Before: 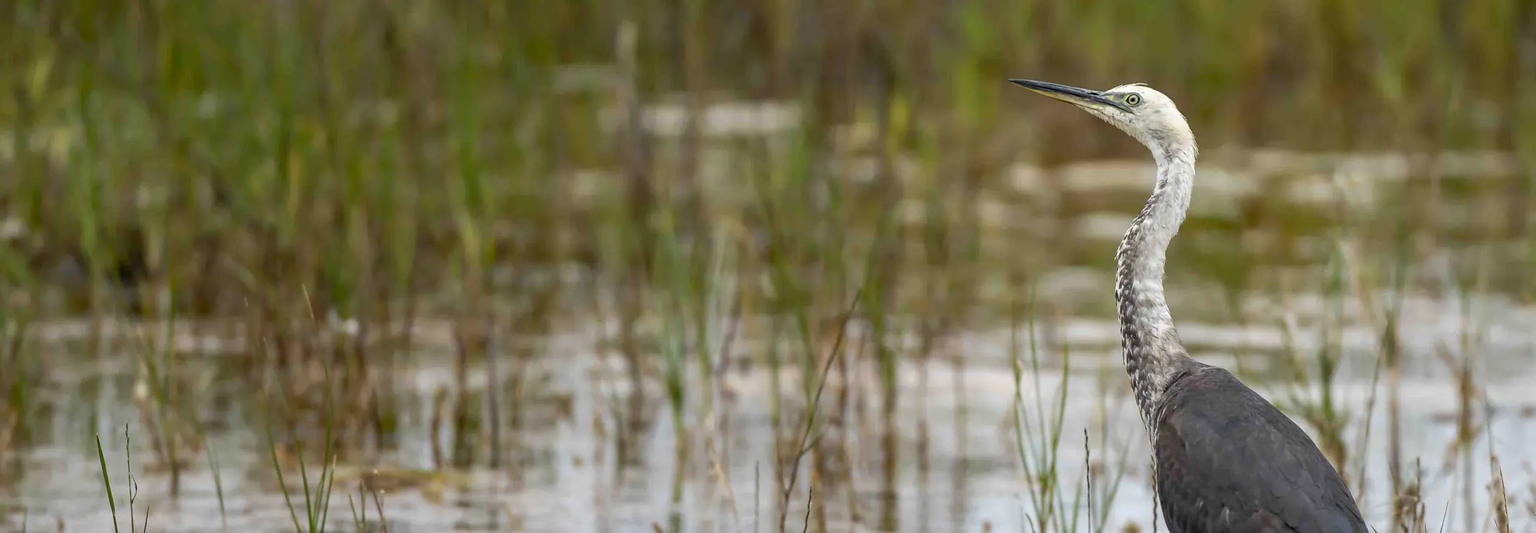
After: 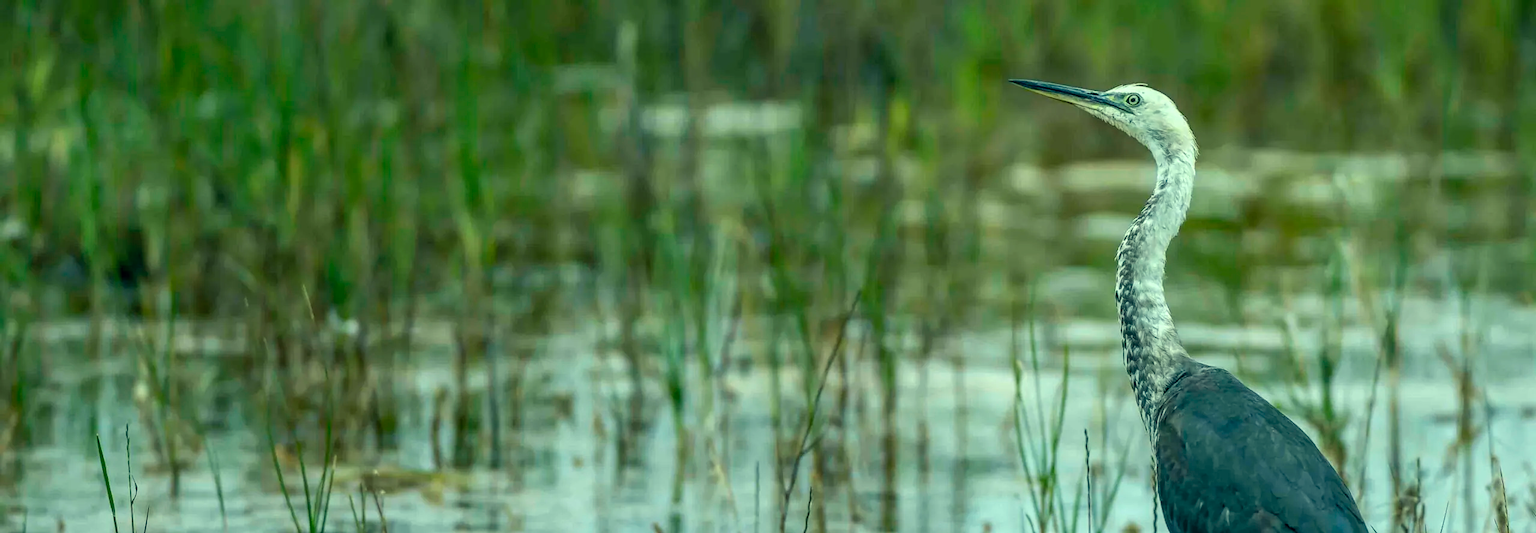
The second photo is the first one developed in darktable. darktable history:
color correction: highlights a* -20.08, highlights b* 9.8, shadows a* -20.4, shadows b* -10.76
local contrast: on, module defaults
